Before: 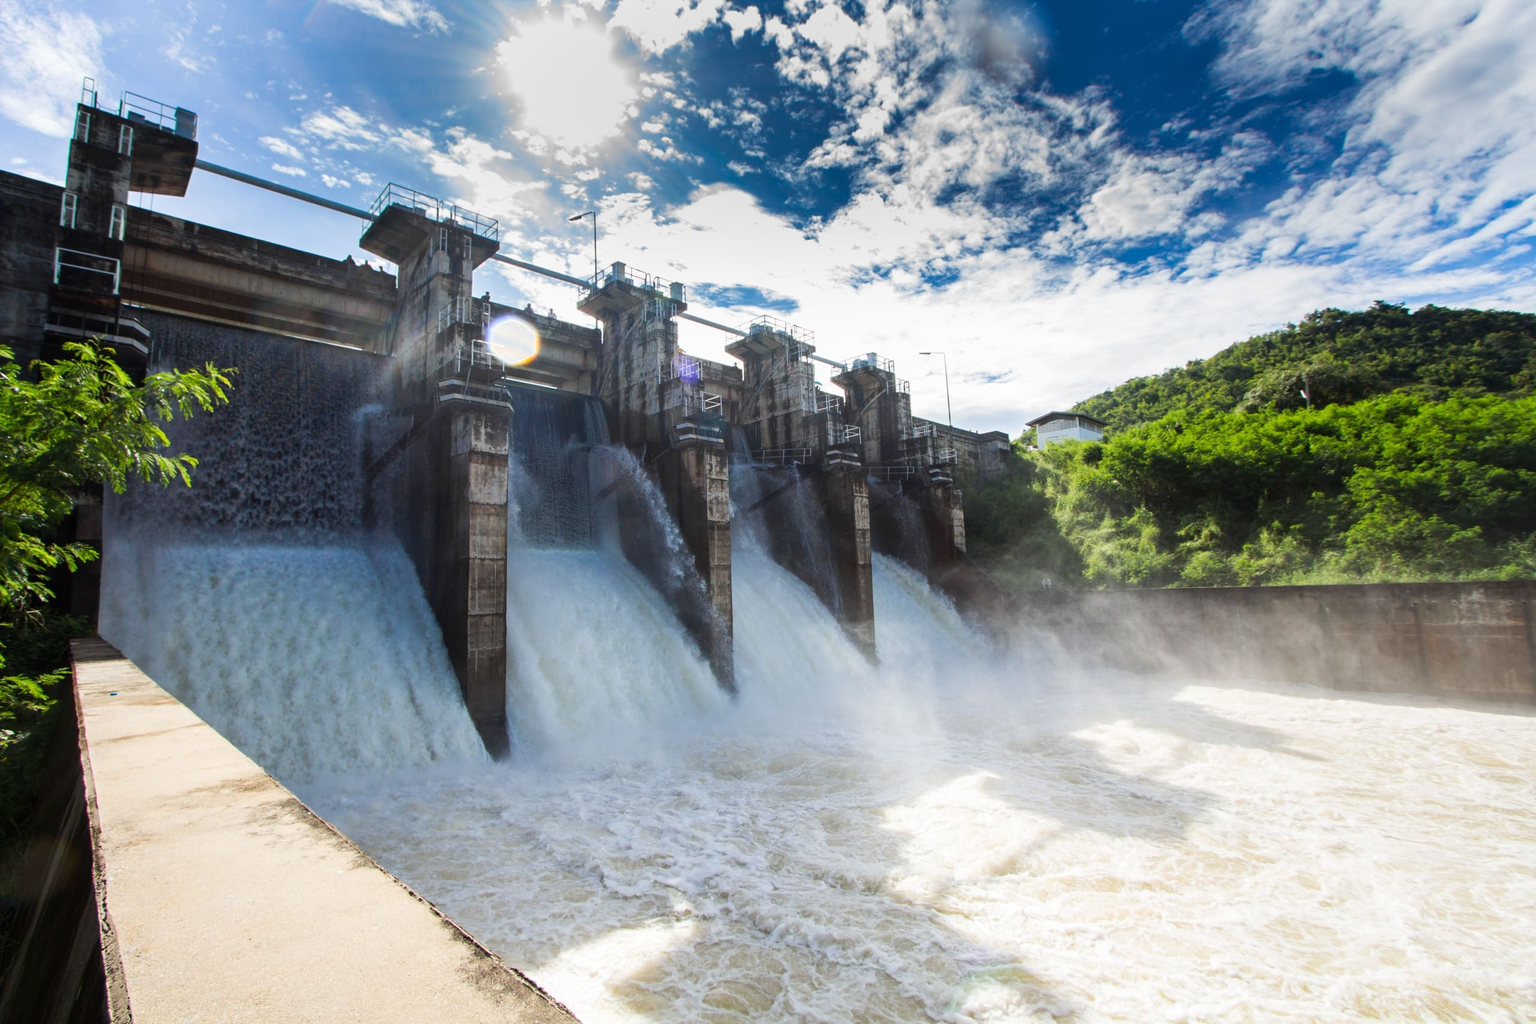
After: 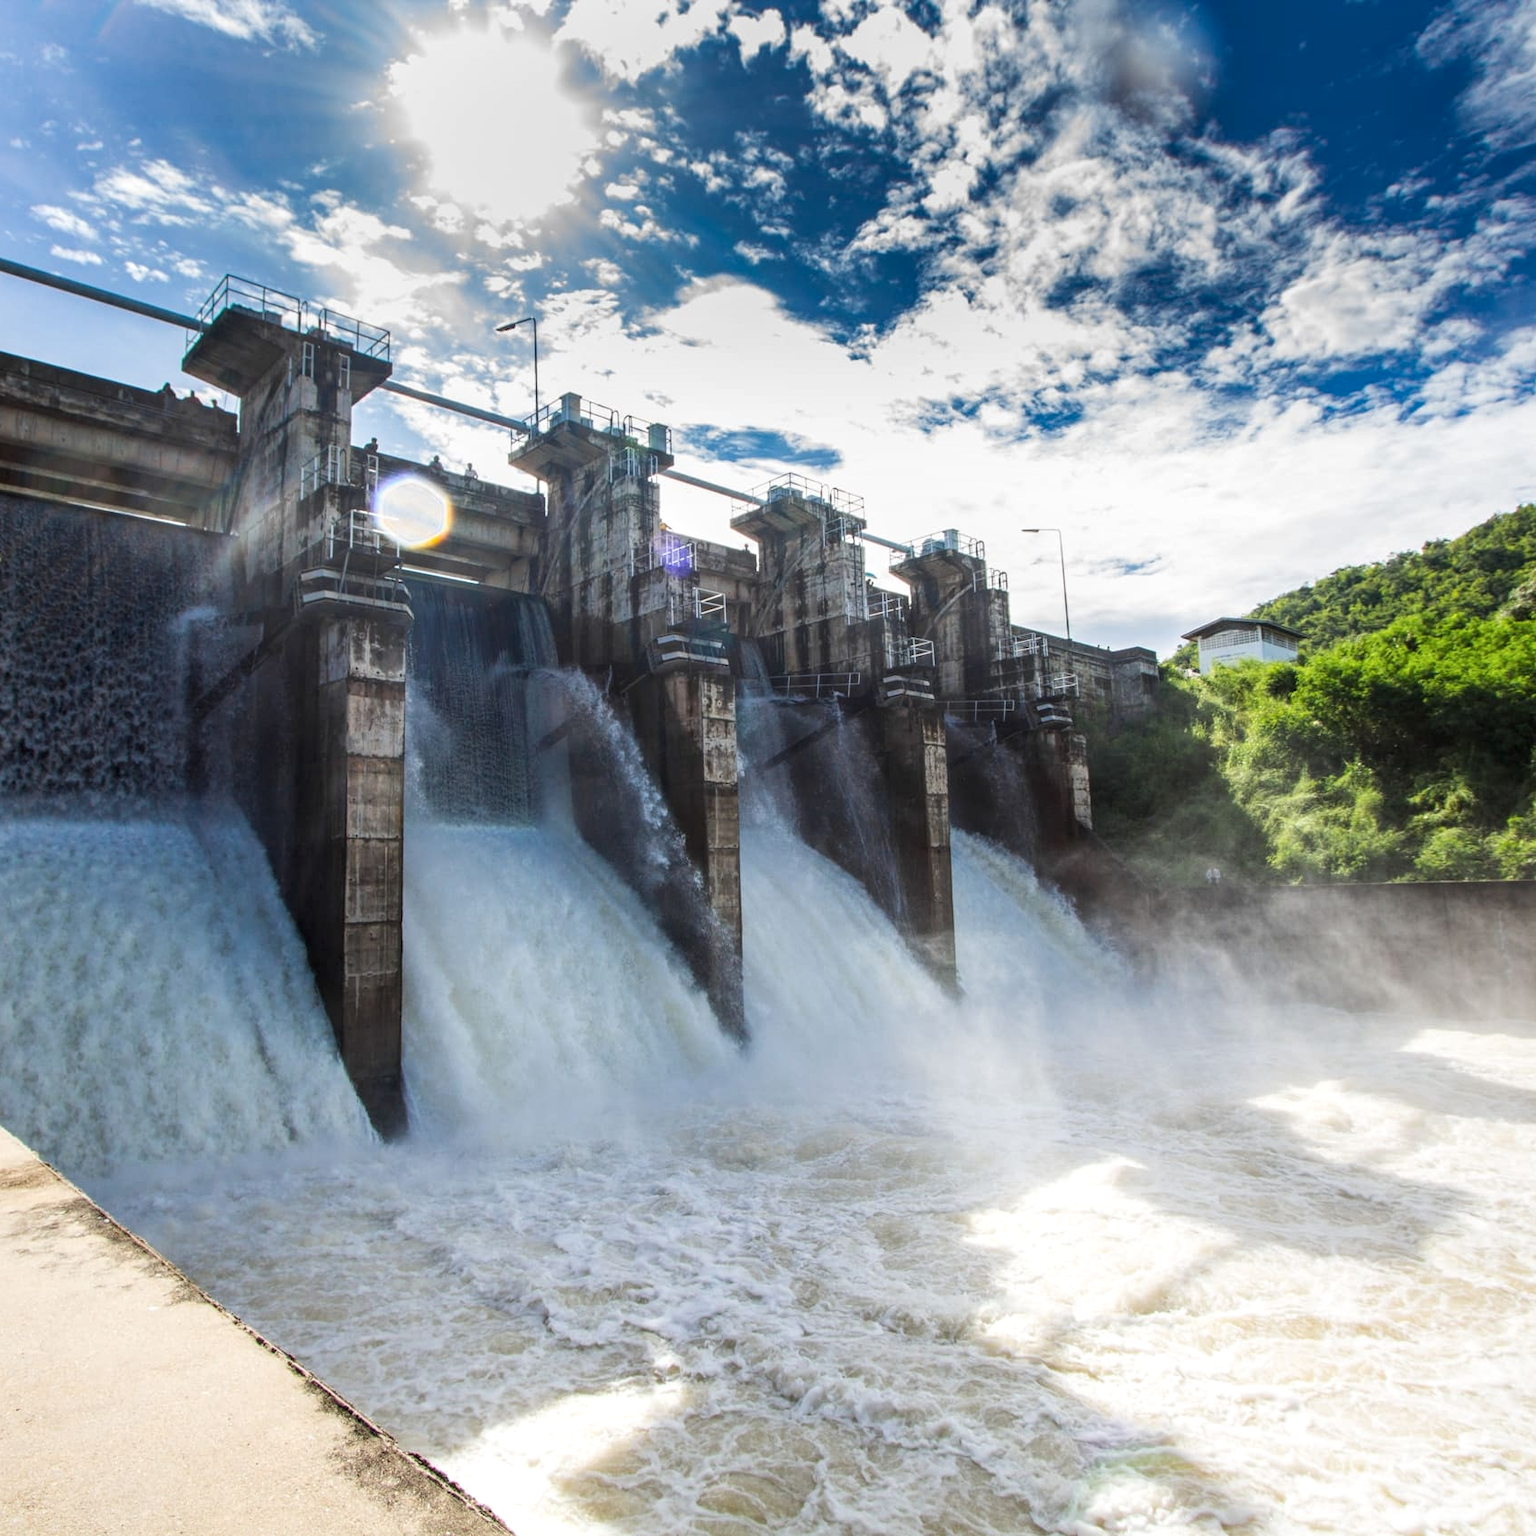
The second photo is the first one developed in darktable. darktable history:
crop and rotate: left 15.546%, right 17.787%
local contrast: on, module defaults
